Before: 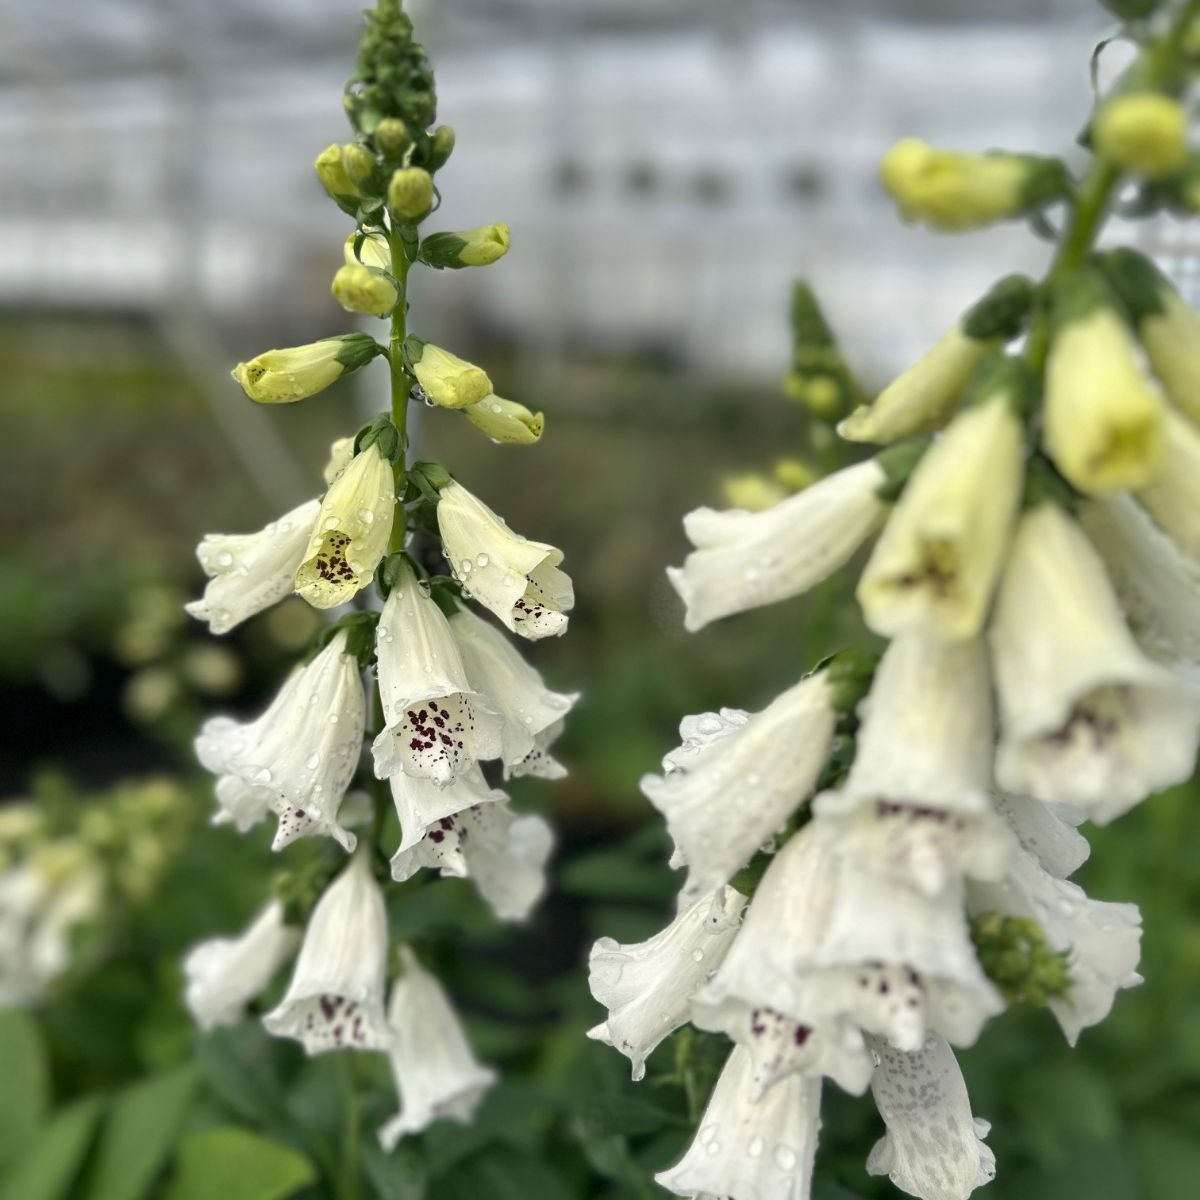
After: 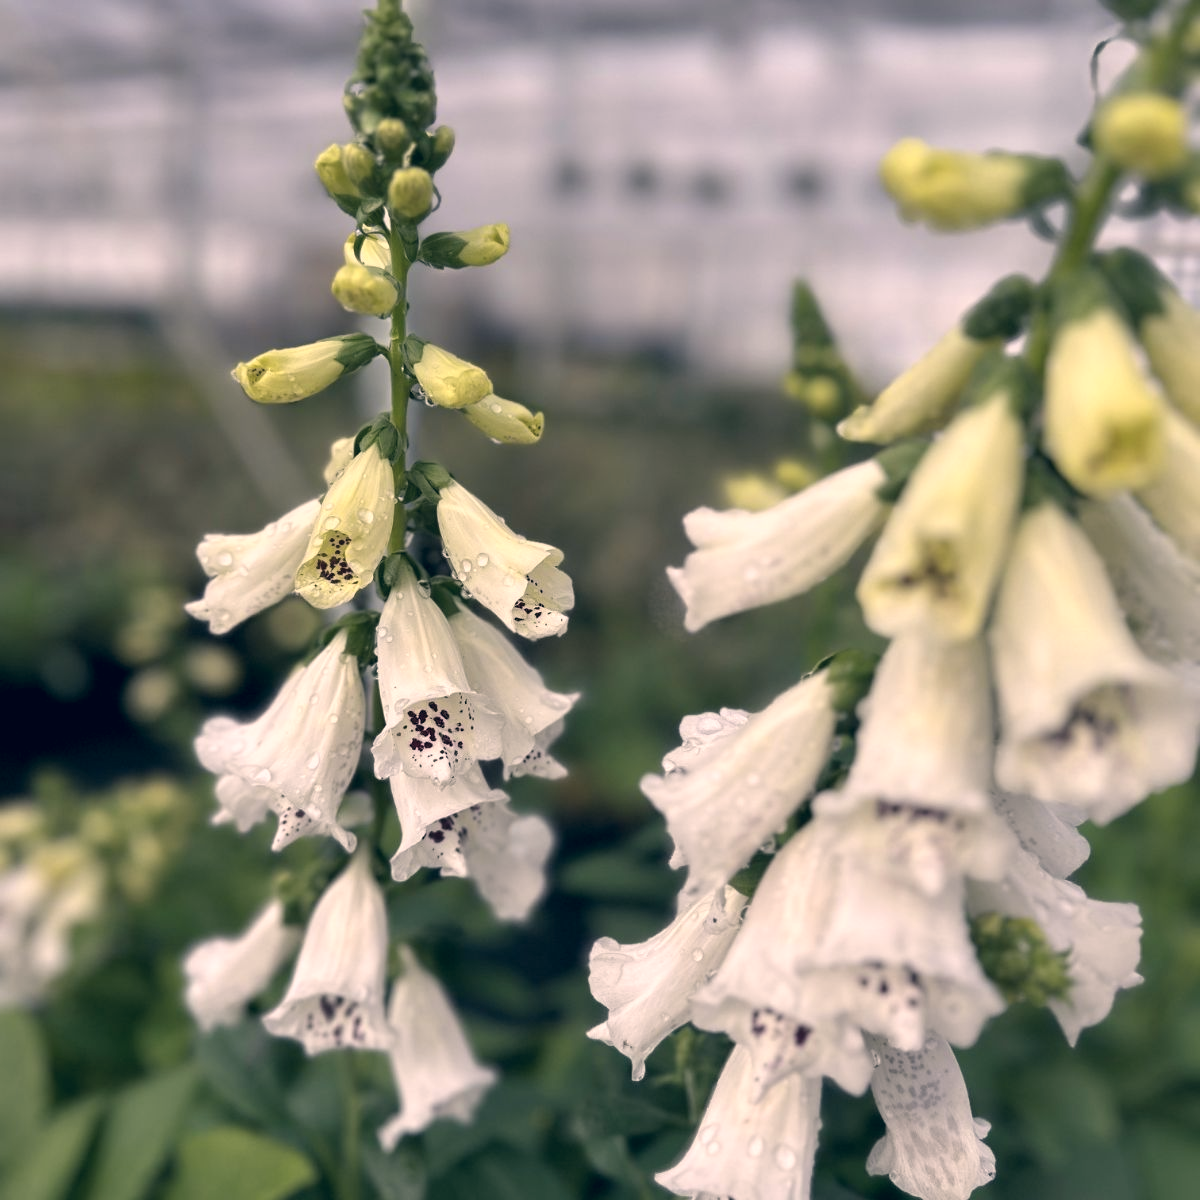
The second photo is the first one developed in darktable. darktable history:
levels: levels [0.016, 0.5, 0.996]
color correction: highlights a* 14.12, highlights b* 6.16, shadows a* -5.41, shadows b* -15.17, saturation 0.847
